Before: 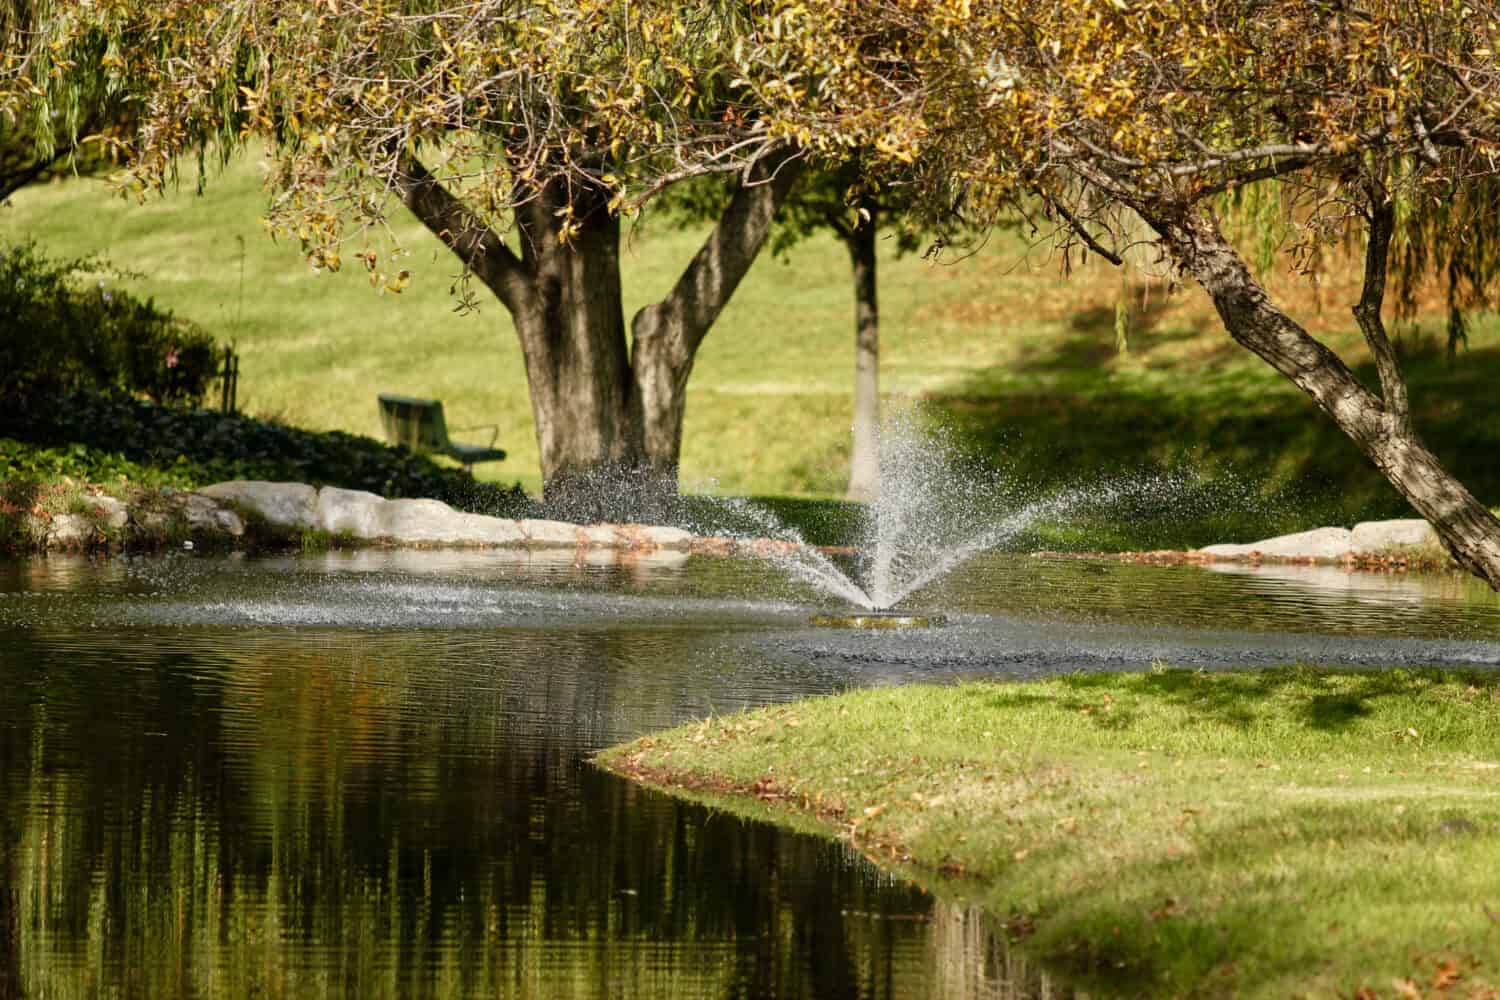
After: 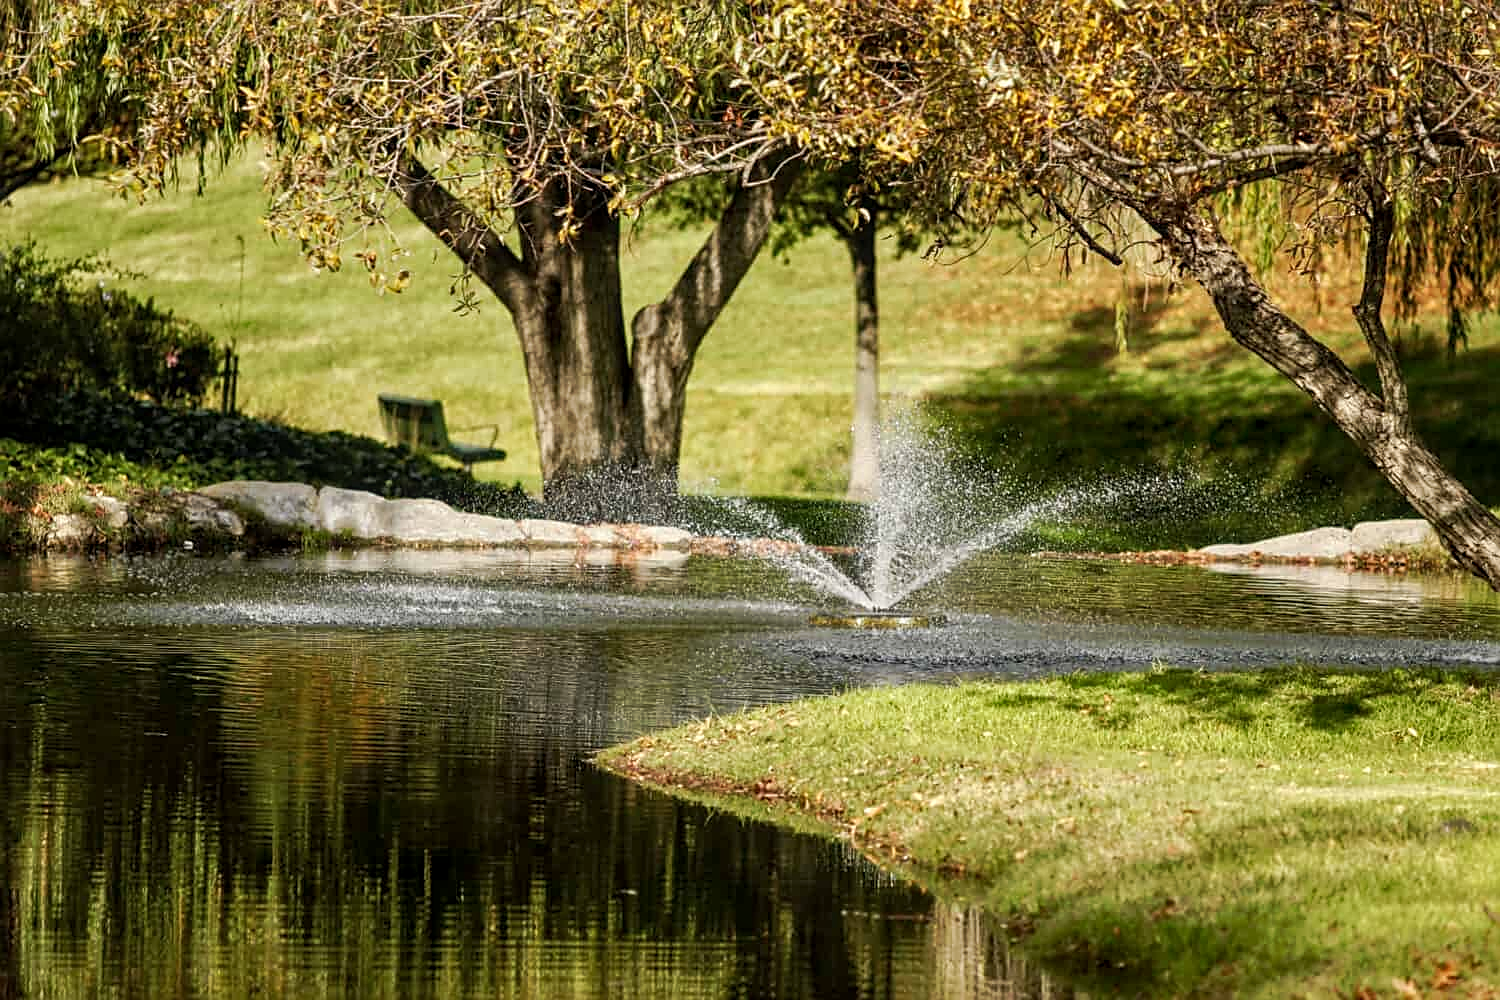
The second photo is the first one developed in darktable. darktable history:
local contrast: on, module defaults
tone curve: curves: ch0 [(0, 0) (0.003, 0.003) (0.011, 0.011) (0.025, 0.025) (0.044, 0.044) (0.069, 0.069) (0.1, 0.099) (0.136, 0.135) (0.177, 0.177) (0.224, 0.224) (0.277, 0.276) (0.335, 0.334) (0.399, 0.398) (0.468, 0.467) (0.543, 0.565) (0.623, 0.641) (0.709, 0.723) (0.801, 0.81) (0.898, 0.902) (1, 1)], preserve colors none
sharpen: on, module defaults
